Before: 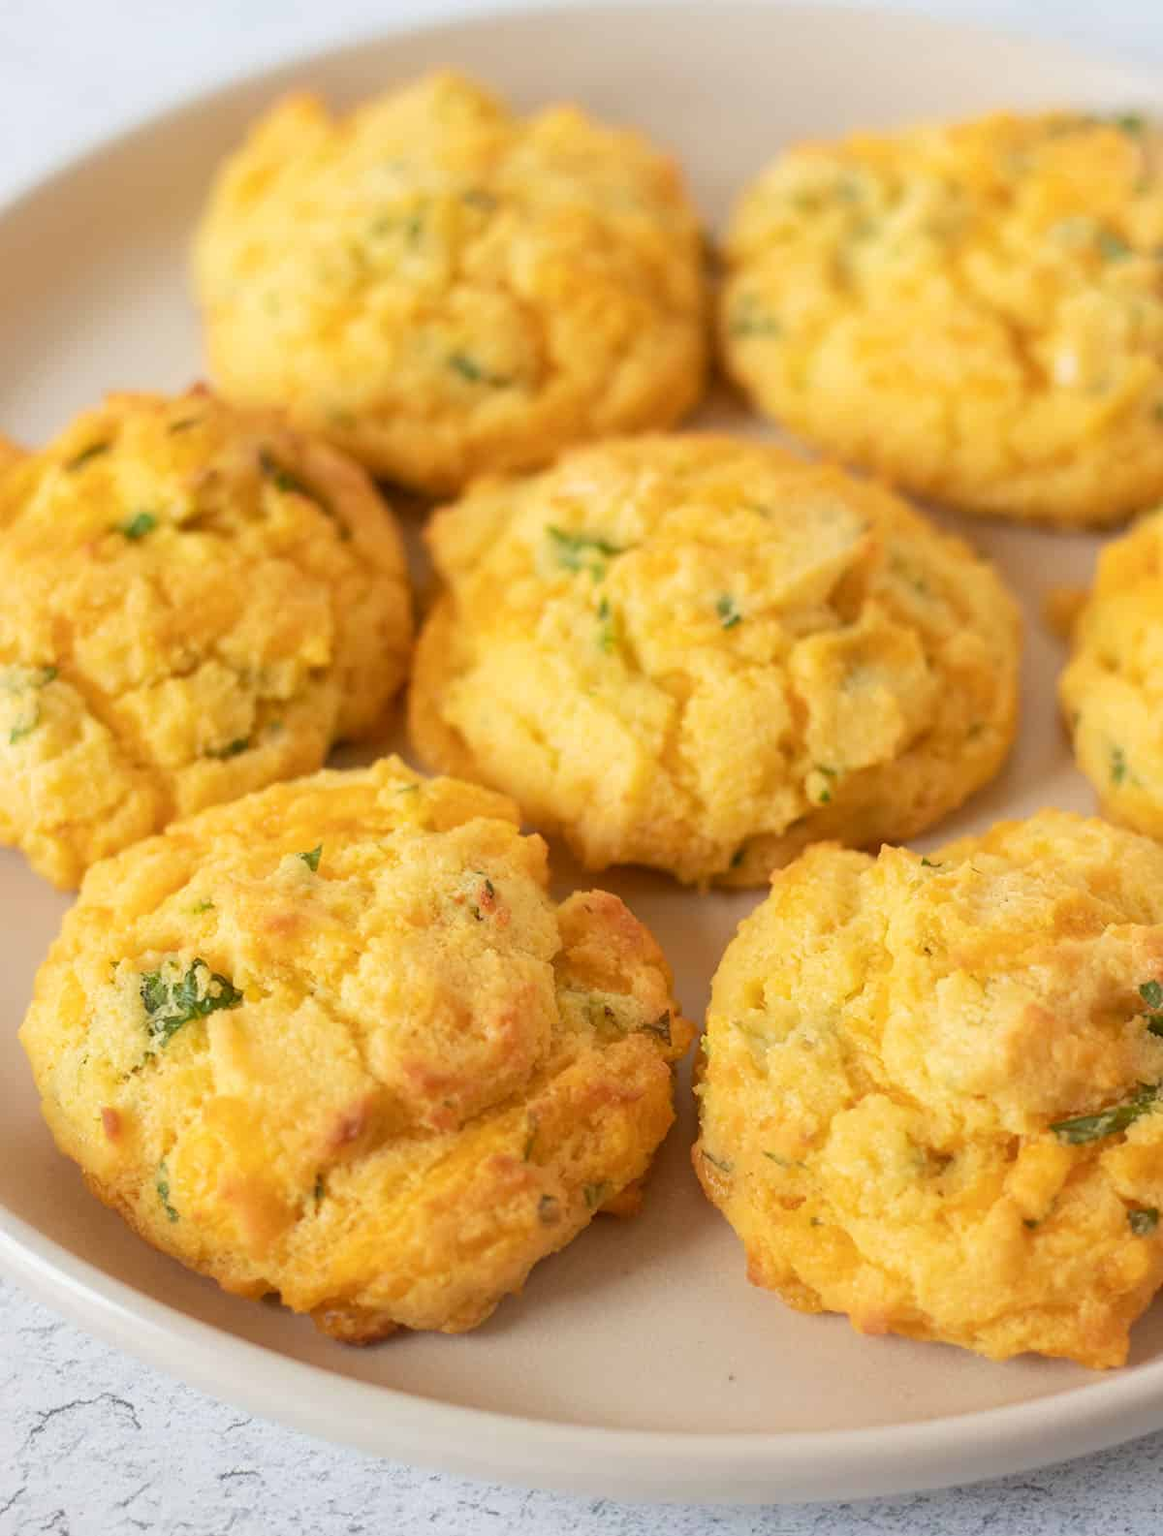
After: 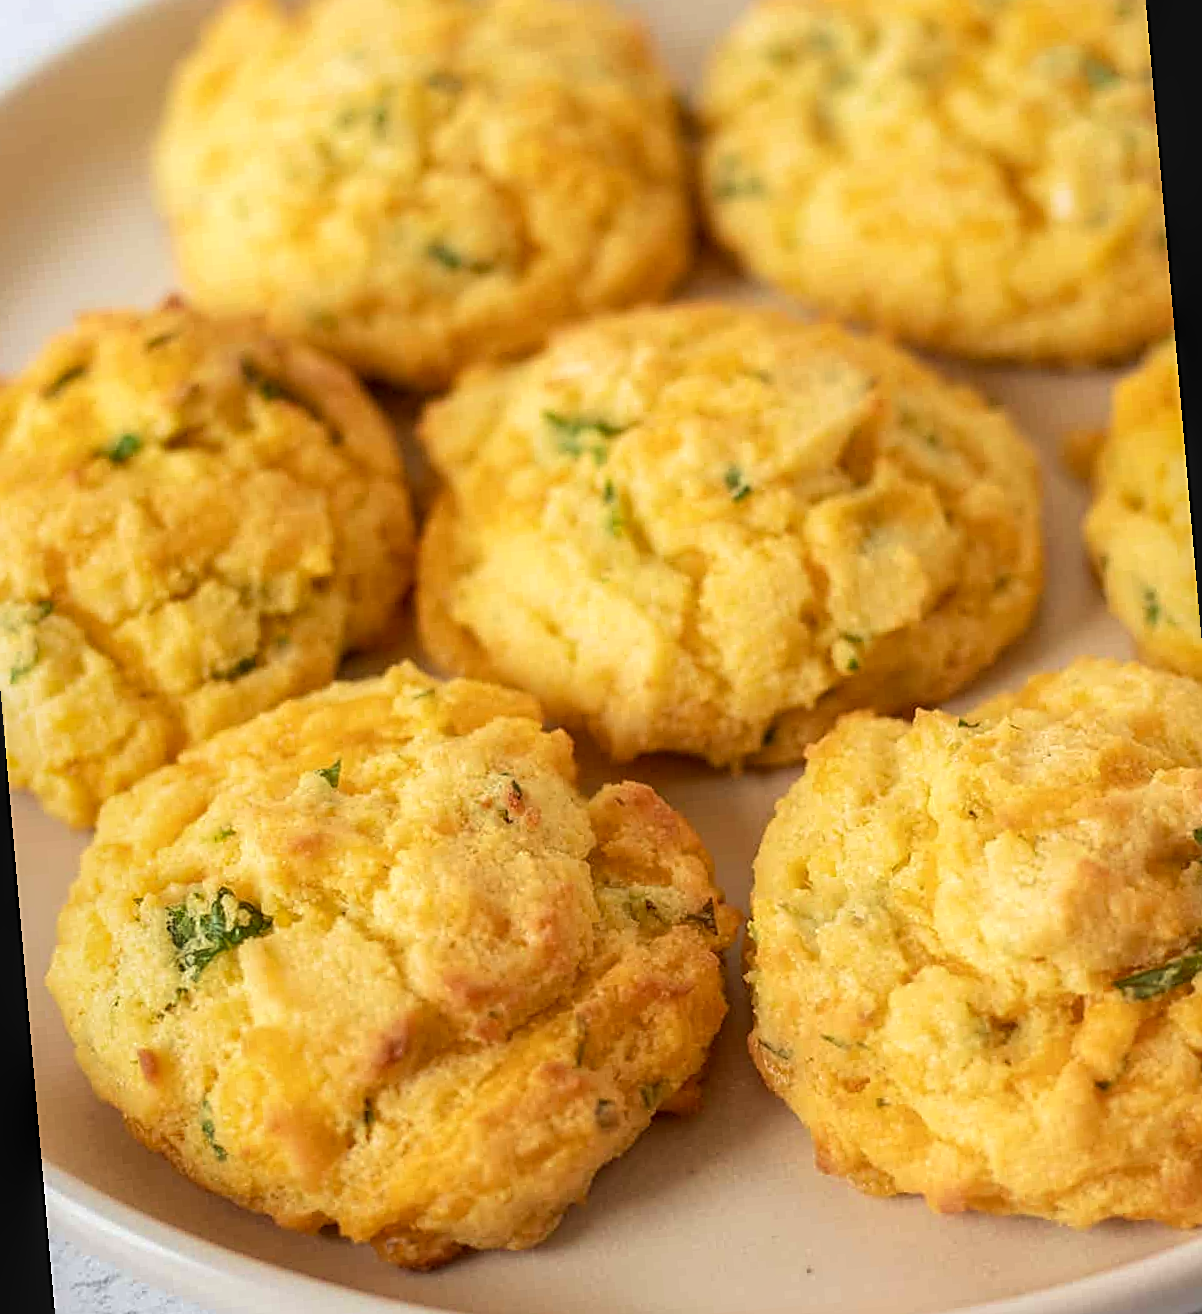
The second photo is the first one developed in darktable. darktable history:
local contrast: detail 130%
velvia: on, module defaults
sharpen: on, module defaults
rotate and perspective: rotation -5°, crop left 0.05, crop right 0.952, crop top 0.11, crop bottom 0.89
